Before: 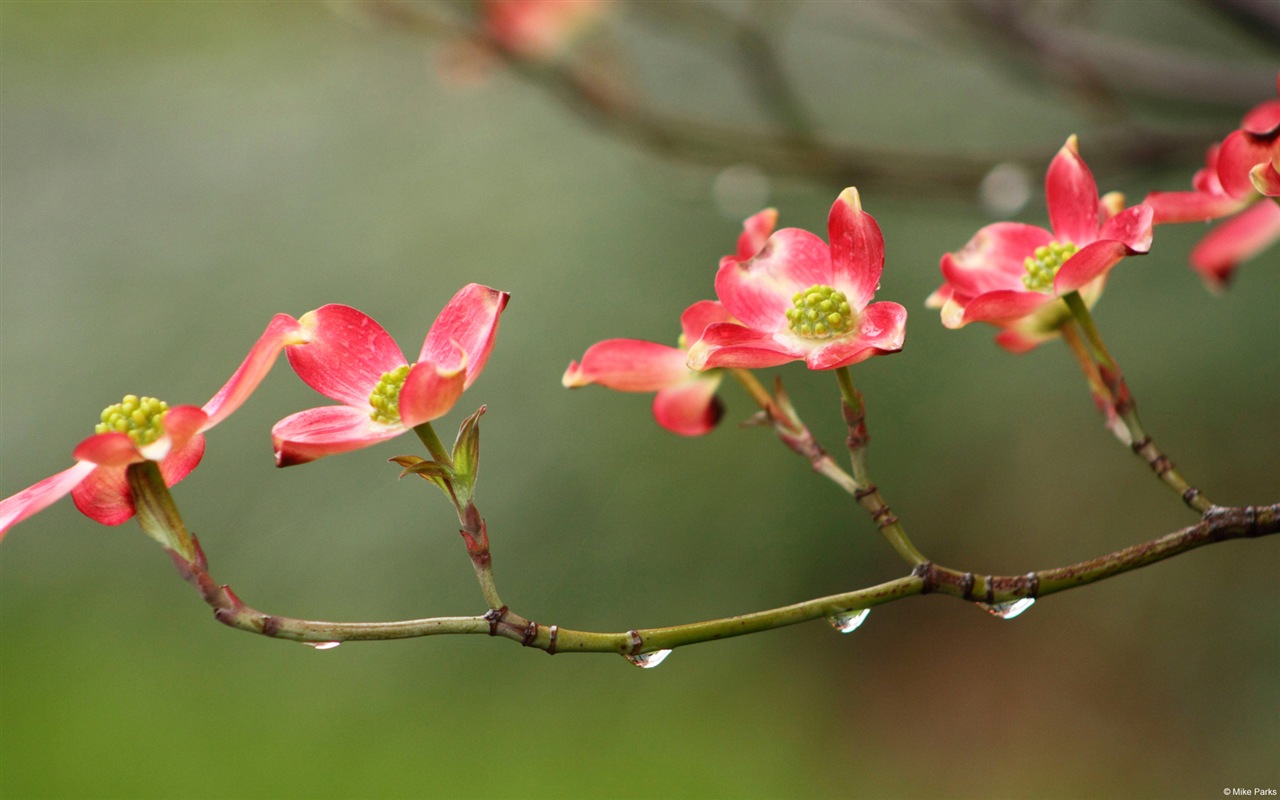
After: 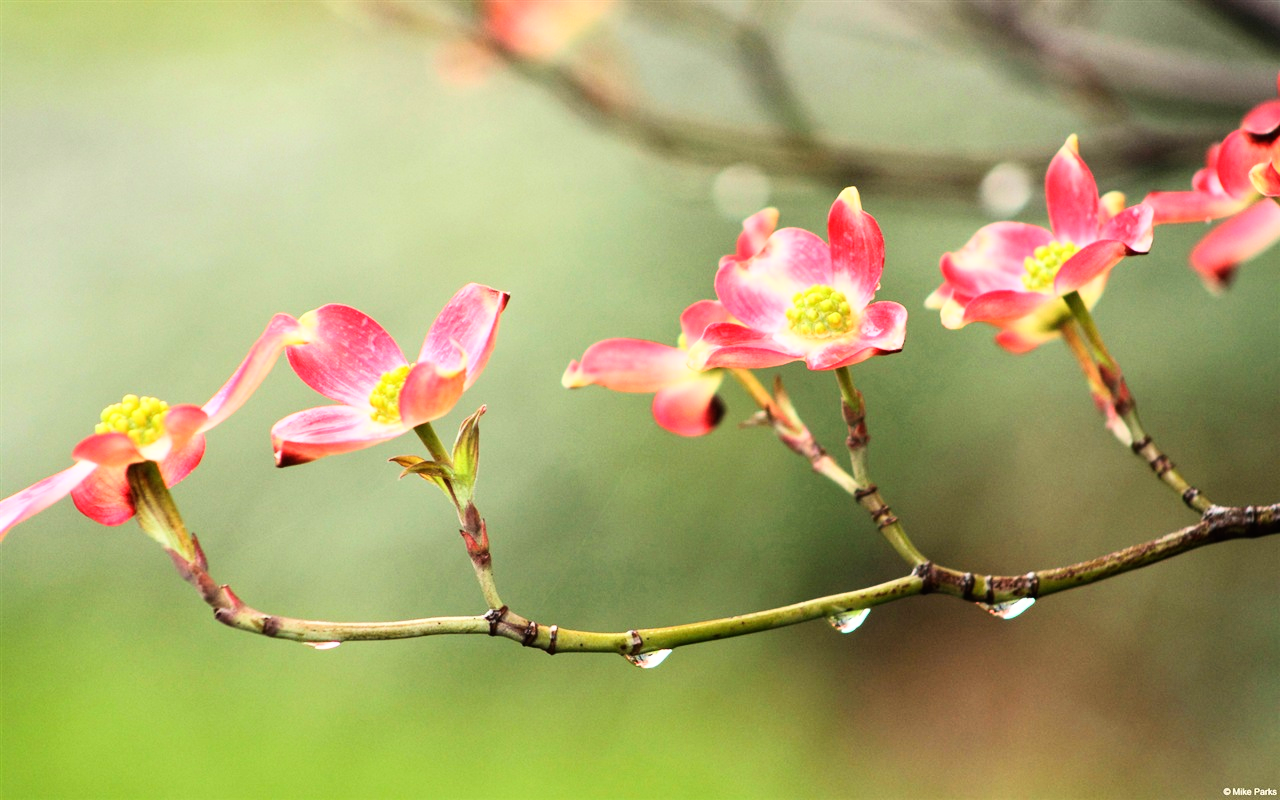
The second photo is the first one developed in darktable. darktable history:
base curve: curves: ch0 [(0, 0) (0.007, 0.004) (0.027, 0.03) (0.046, 0.07) (0.207, 0.54) (0.442, 0.872) (0.673, 0.972) (1, 1)], exposure shift 0.58
